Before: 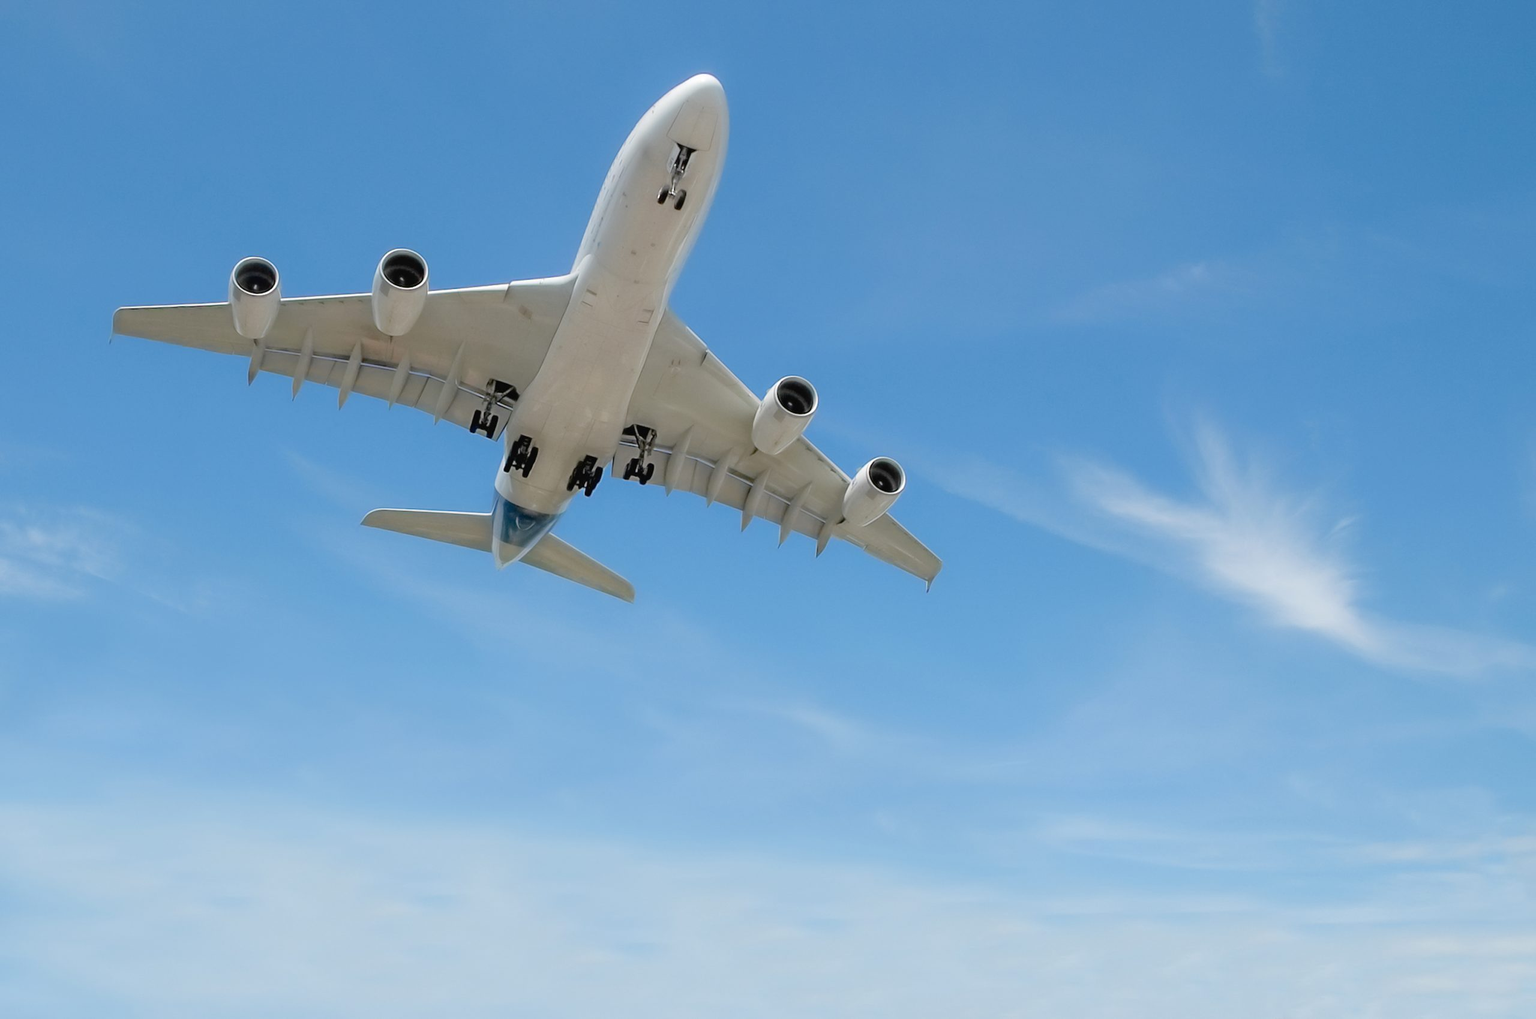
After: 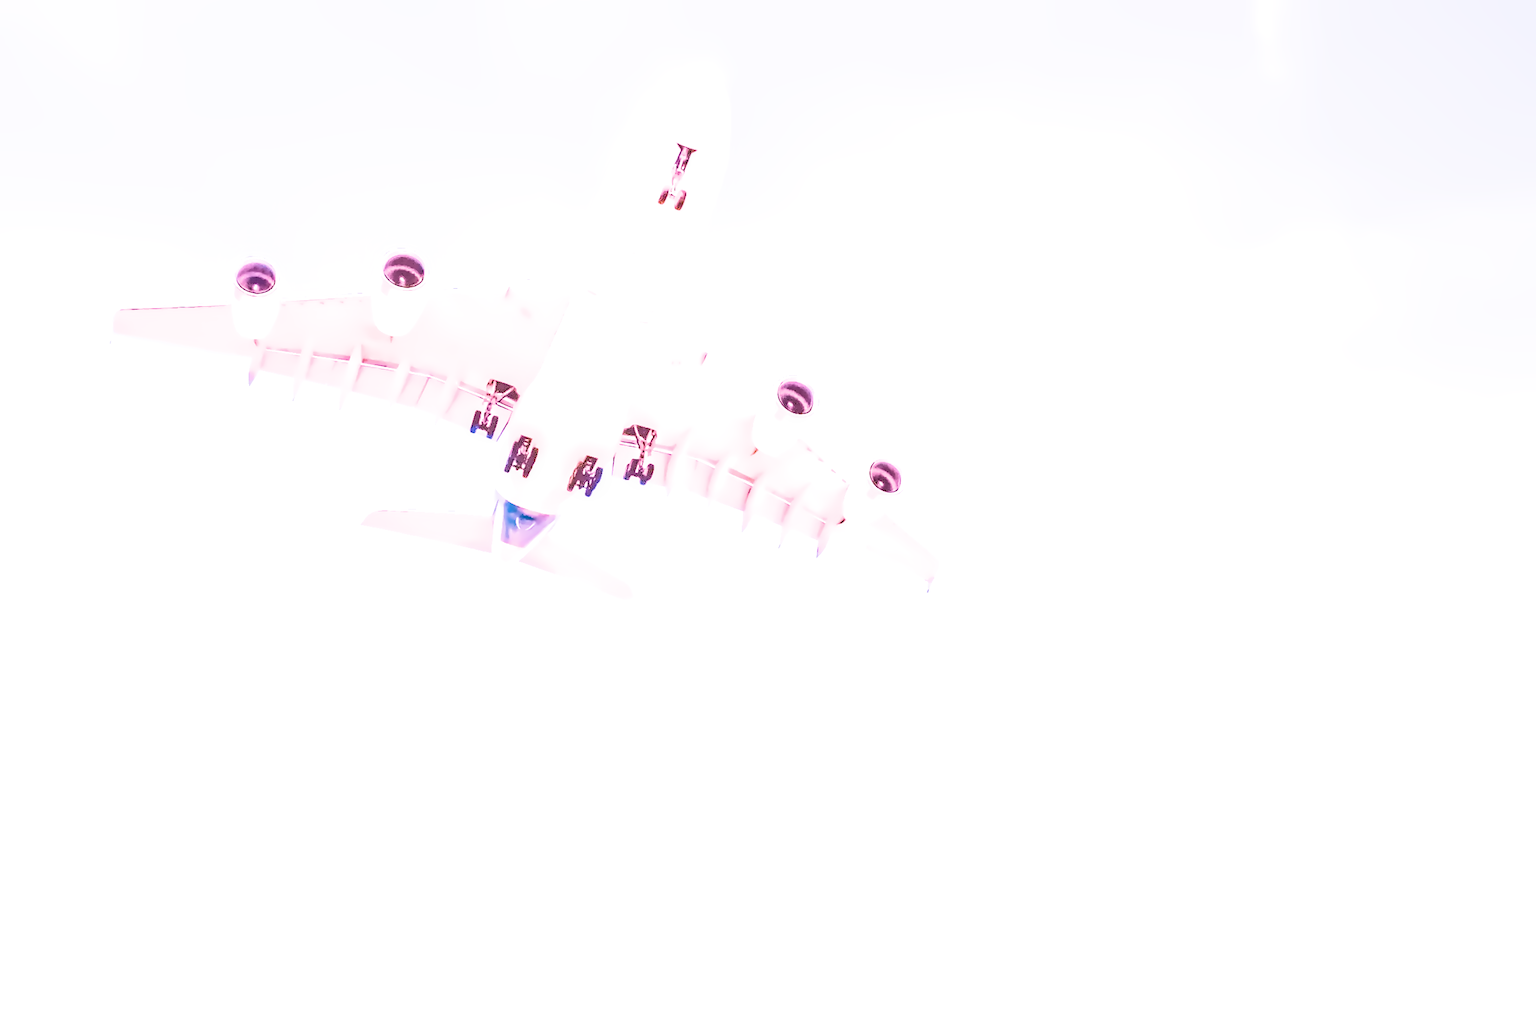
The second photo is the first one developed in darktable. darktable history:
white balance: red 2.229, blue 1.46
color calibration "scene-referred default": x 0.355, y 0.367, temperature 4700.38 K
lens correction: scale 1, crop 1, focal 50, aperture 6.3, distance 3.78, camera "Canon EOS RP", lens "Canon RF 50mm F1.8 STM"
exposure: black level correction 0, exposure 1.741 EV, compensate exposure bias true, compensate highlight preservation false
filmic rgb: black relative exposure -3.86 EV, white relative exposure 3.48 EV, hardness 2.63, contrast 1.103
color balance rgb: perceptual saturation grading › global saturation 25%, global vibrance 20%
denoise (profiled): preserve shadows 1.52, scattering 0.002, a [-1, 0, 0], compensate highlight preservation false
velvia: on, module defaults
local contrast: on, module defaults
diffuse or sharpen "local contrast": iterations 10, radius span 384, edge sensitivity 1, edge threshold 1, 1st order anisotropy -250%, 4th order anisotropy -250%, 1st order speed -50%, 4th order speed -50%, central radius 512
contrast equalizer "denoise & sharpen": octaves 7, y [[0.5, 0.542, 0.583, 0.625, 0.667, 0.708], [0.5 ×6], [0.5 ×6], [0, 0.033, 0.067, 0.1, 0.133, 0.167], [0, 0.05, 0.1, 0.15, 0.2, 0.25]]
highlight reconstruction: method clip highlights
